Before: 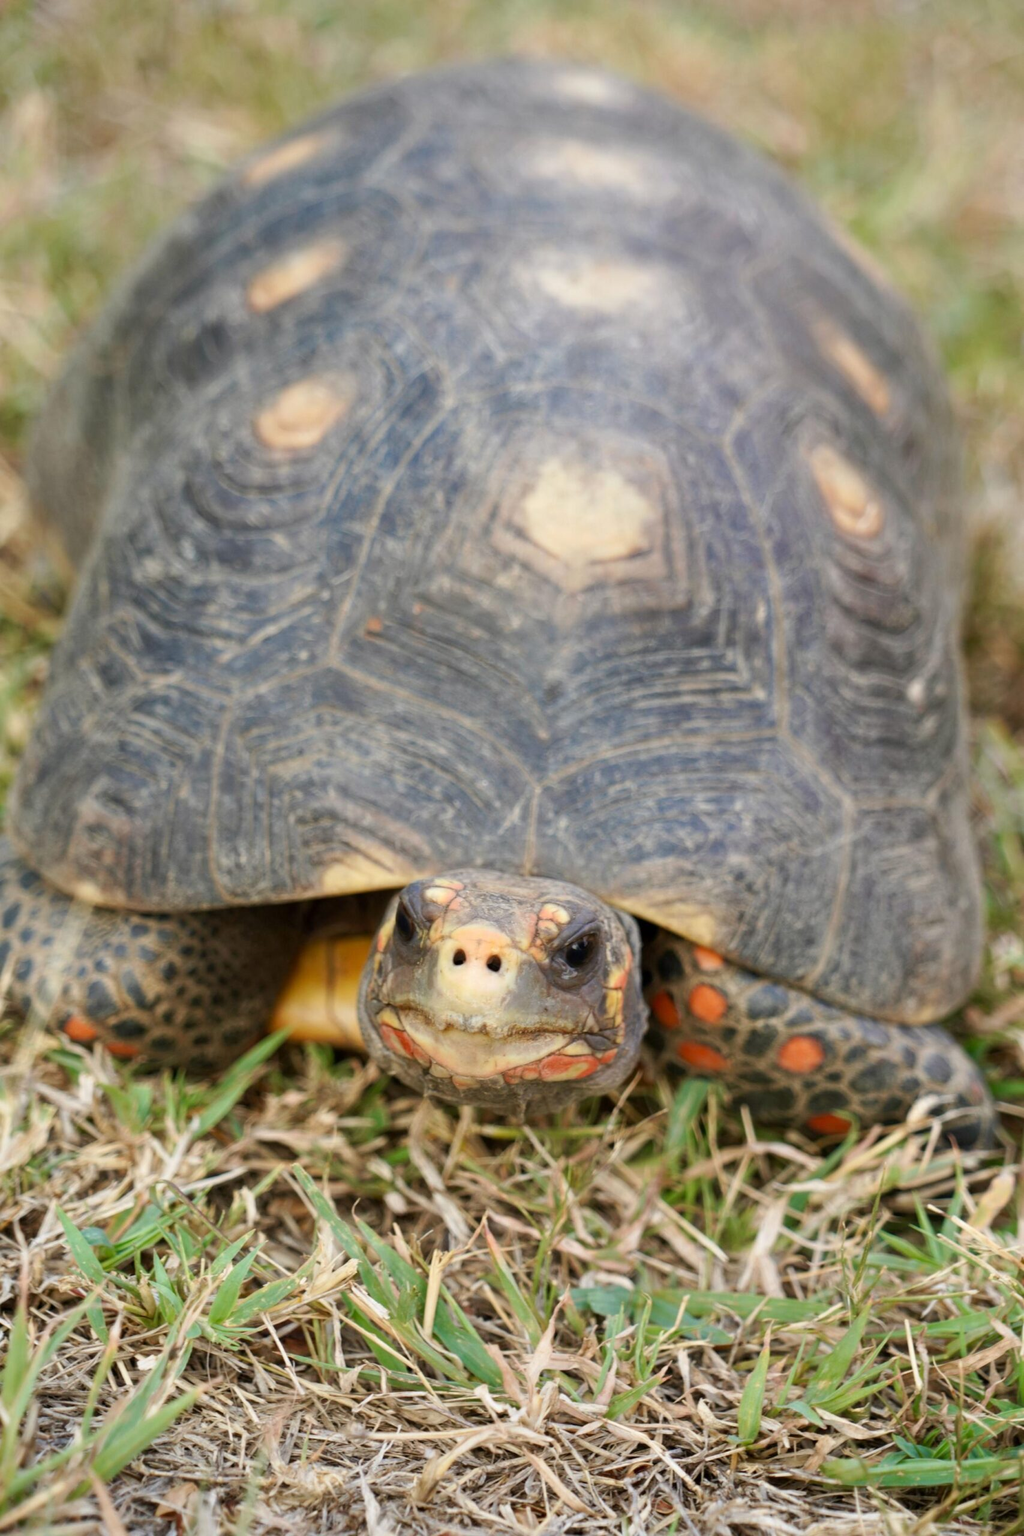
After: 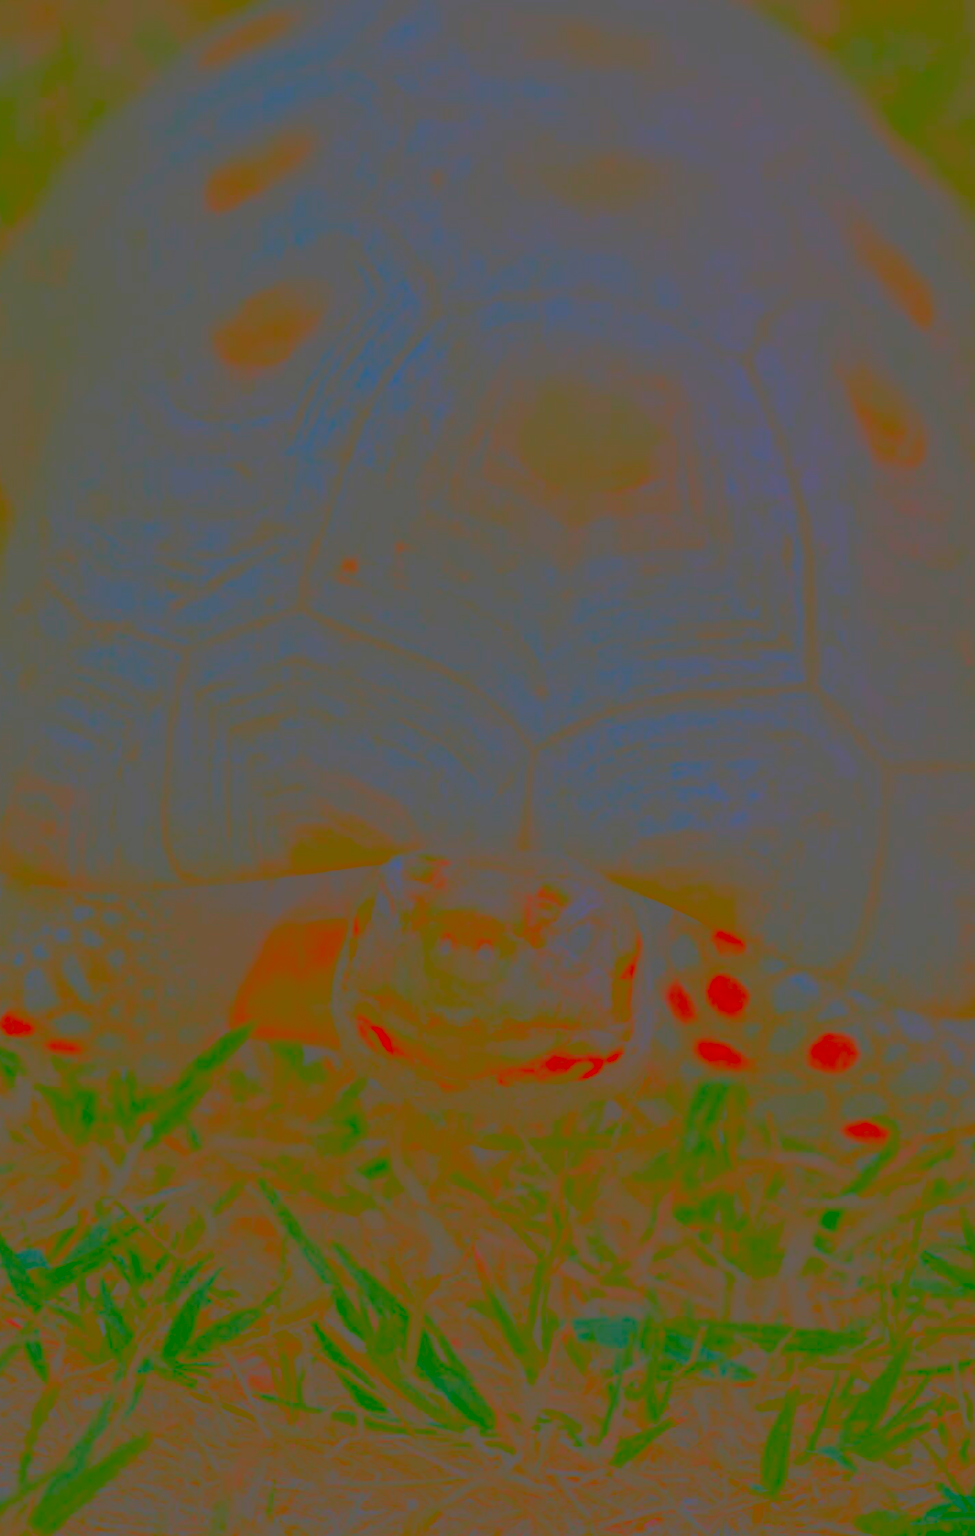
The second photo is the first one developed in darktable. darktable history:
contrast brightness saturation: contrast -0.99, brightness -0.17, saturation 0.75
crop: left 6.446%, top 8.188%, right 9.538%, bottom 3.548%
local contrast: on, module defaults
